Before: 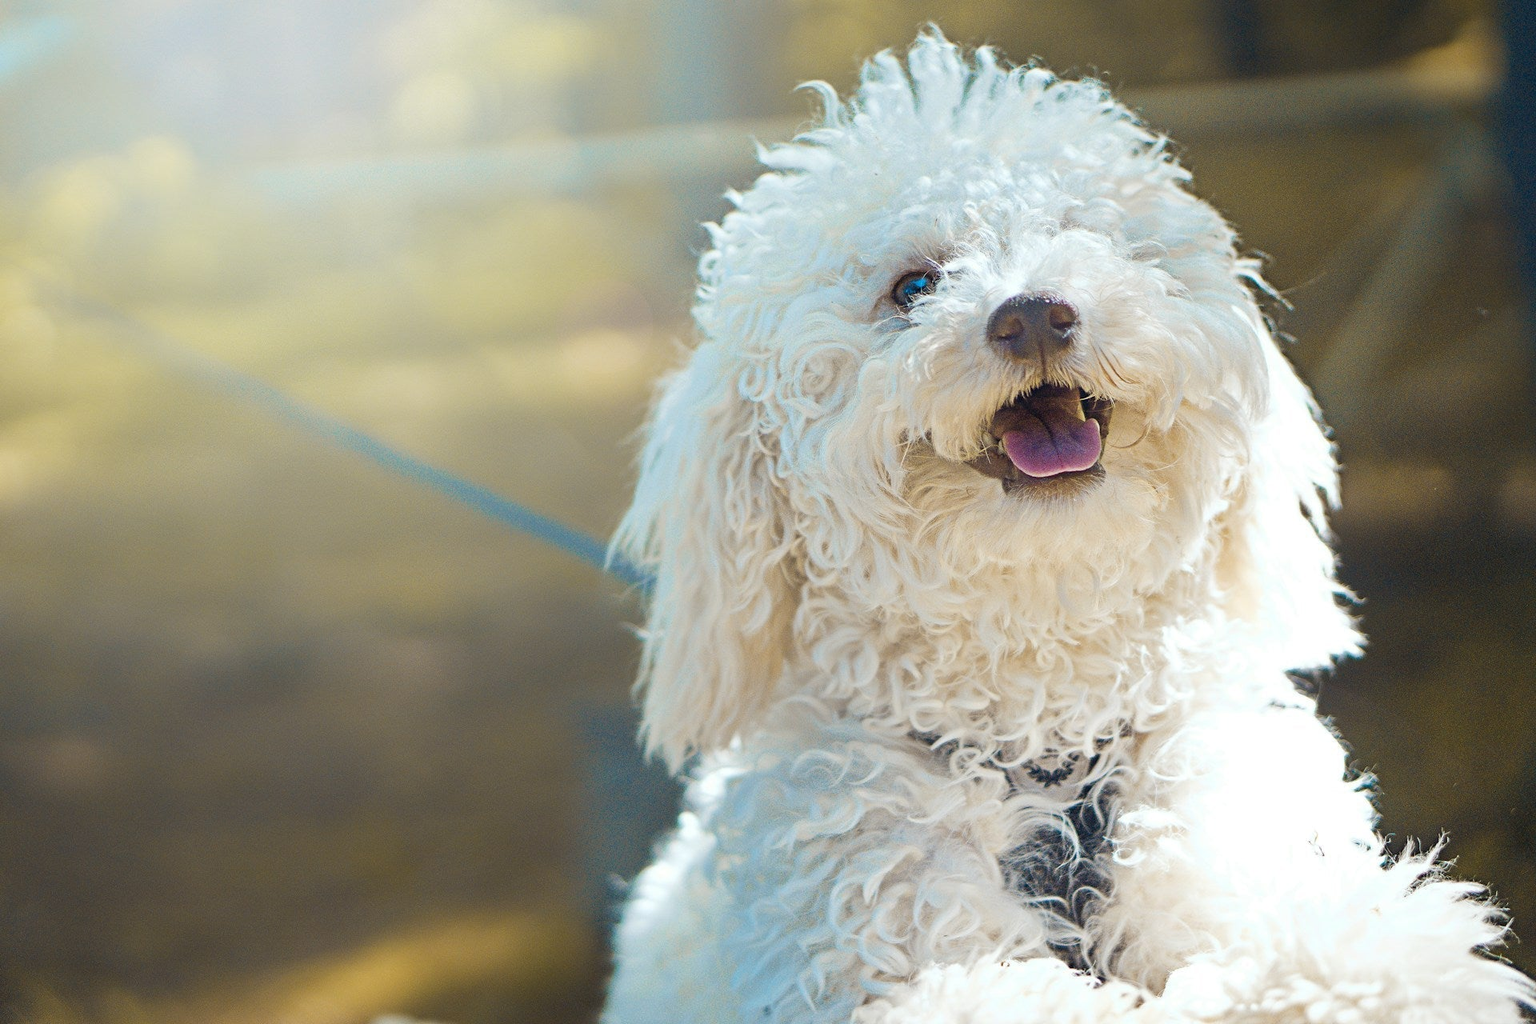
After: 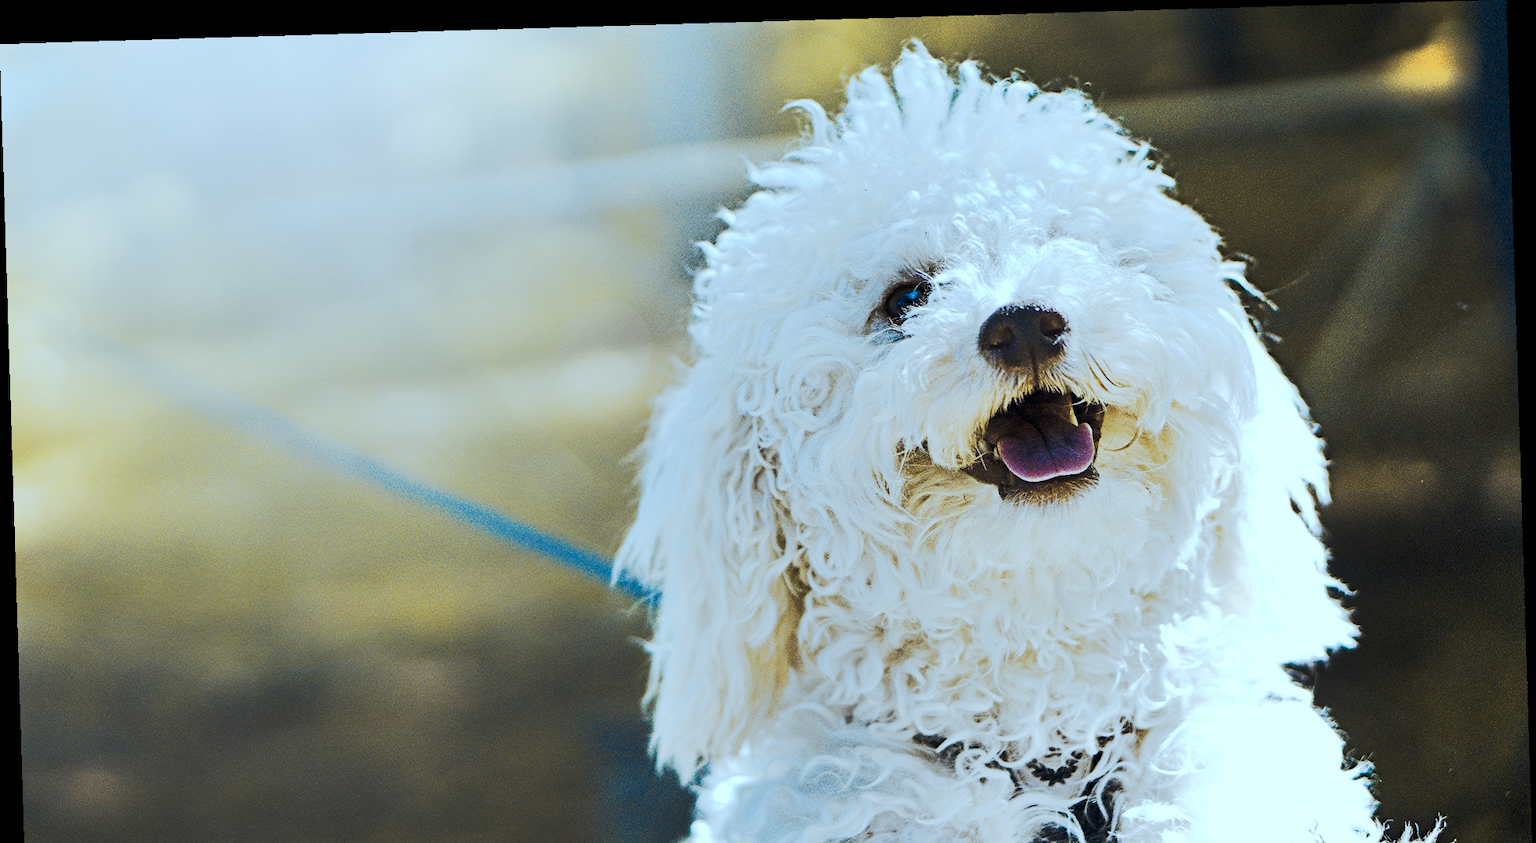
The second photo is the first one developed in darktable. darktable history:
contrast brightness saturation: contrast 0.01, saturation -0.05
crop: bottom 19.644%
shadows and highlights: highlights color adjustment 0%, low approximation 0.01, soften with gaussian
color contrast: green-magenta contrast 0.85, blue-yellow contrast 1.25, unbound 0
rotate and perspective: rotation -1.77°, lens shift (horizontal) 0.004, automatic cropping off
tone curve: curves: ch0 [(0, 0) (0.003, 0.002) (0.011, 0.004) (0.025, 0.005) (0.044, 0.009) (0.069, 0.013) (0.1, 0.017) (0.136, 0.036) (0.177, 0.066) (0.224, 0.102) (0.277, 0.143) (0.335, 0.197) (0.399, 0.268) (0.468, 0.389) (0.543, 0.549) (0.623, 0.714) (0.709, 0.801) (0.801, 0.854) (0.898, 0.9) (1, 1)], preserve colors none
color correction: highlights a* -12.64, highlights b* -18.1, saturation 0.7
